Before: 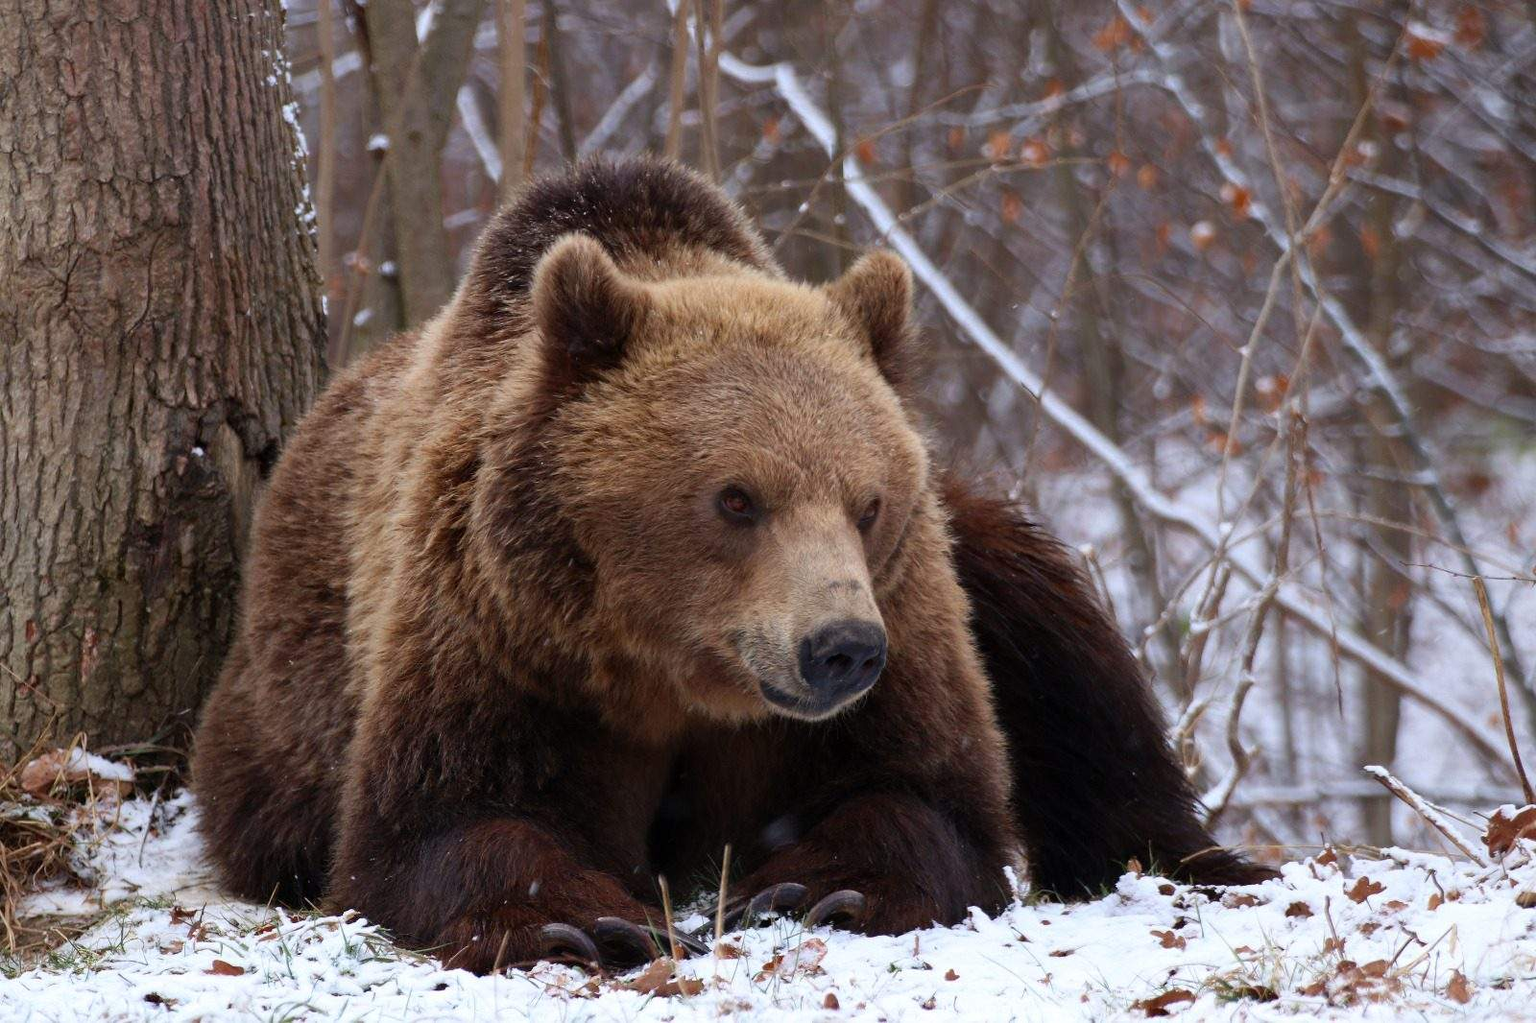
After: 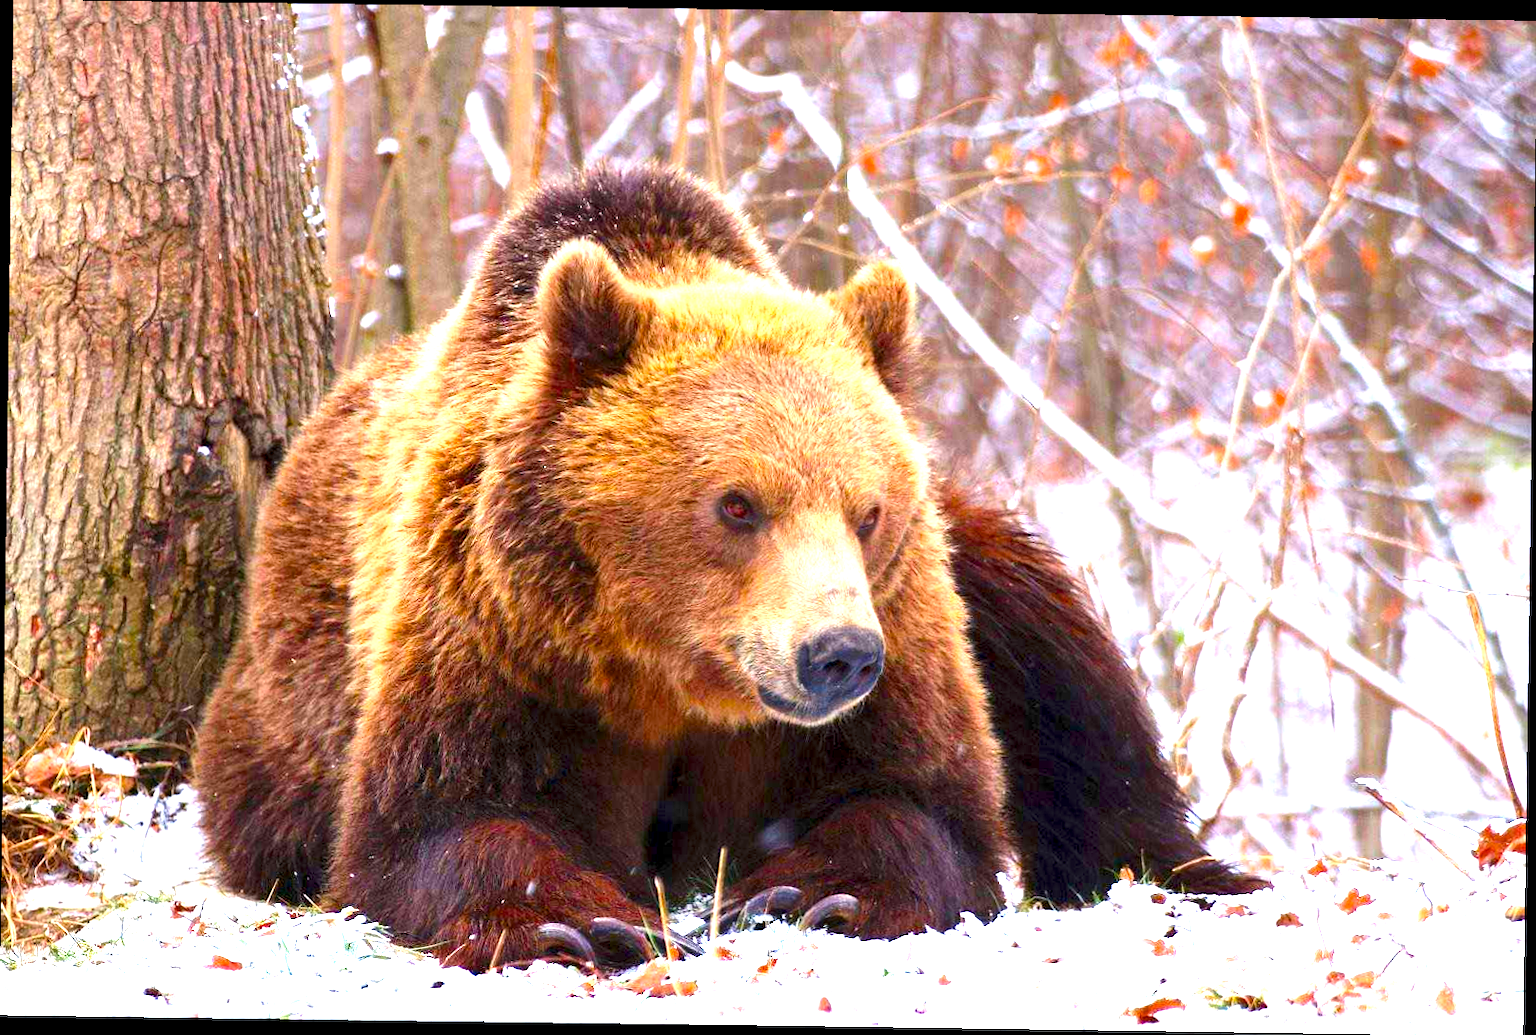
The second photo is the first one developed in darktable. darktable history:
exposure: exposure 2 EV, compensate highlight preservation false
contrast brightness saturation: contrast 0.08, saturation 0.2
local contrast: highlights 100%, shadows 100%, detail 120%, midtone range 0.2
rotate and perspective: rotation 0.8°, automatic cropping off
color balance rgb: linear chroma grading › global chroma 15%, perceptual saturation grading › global saturation 30%
